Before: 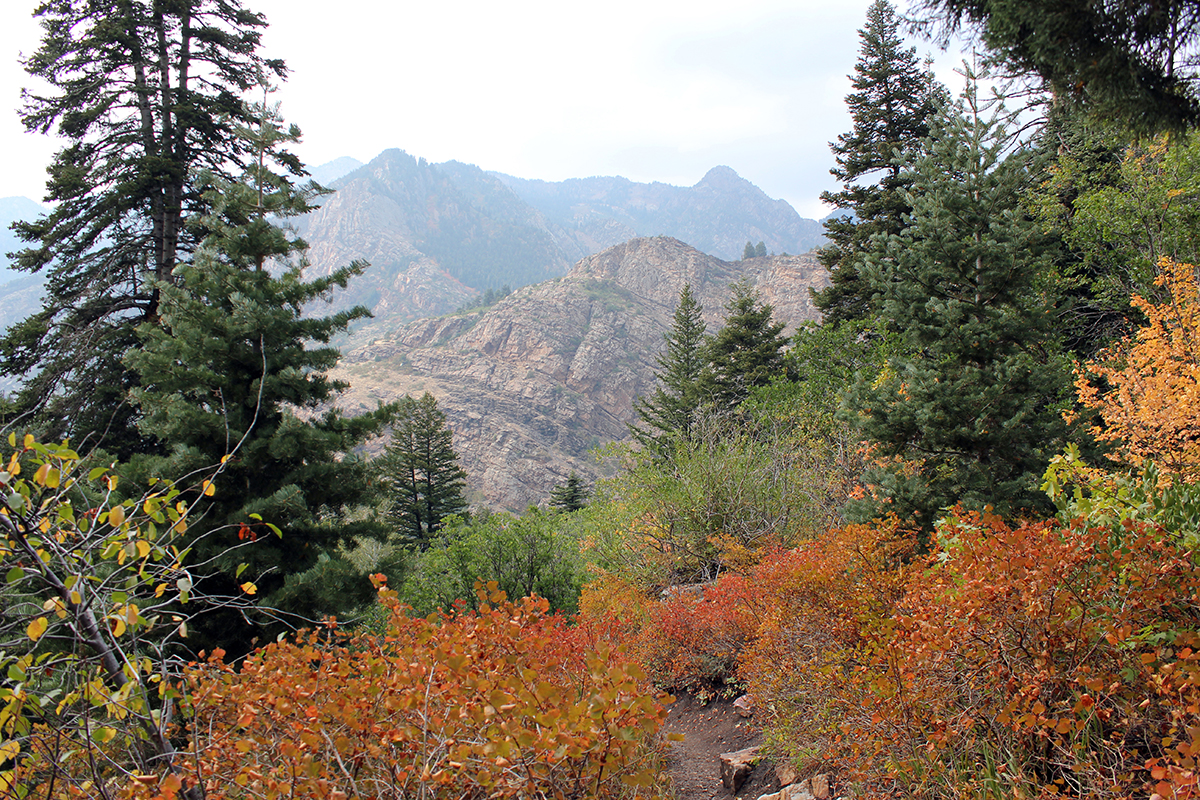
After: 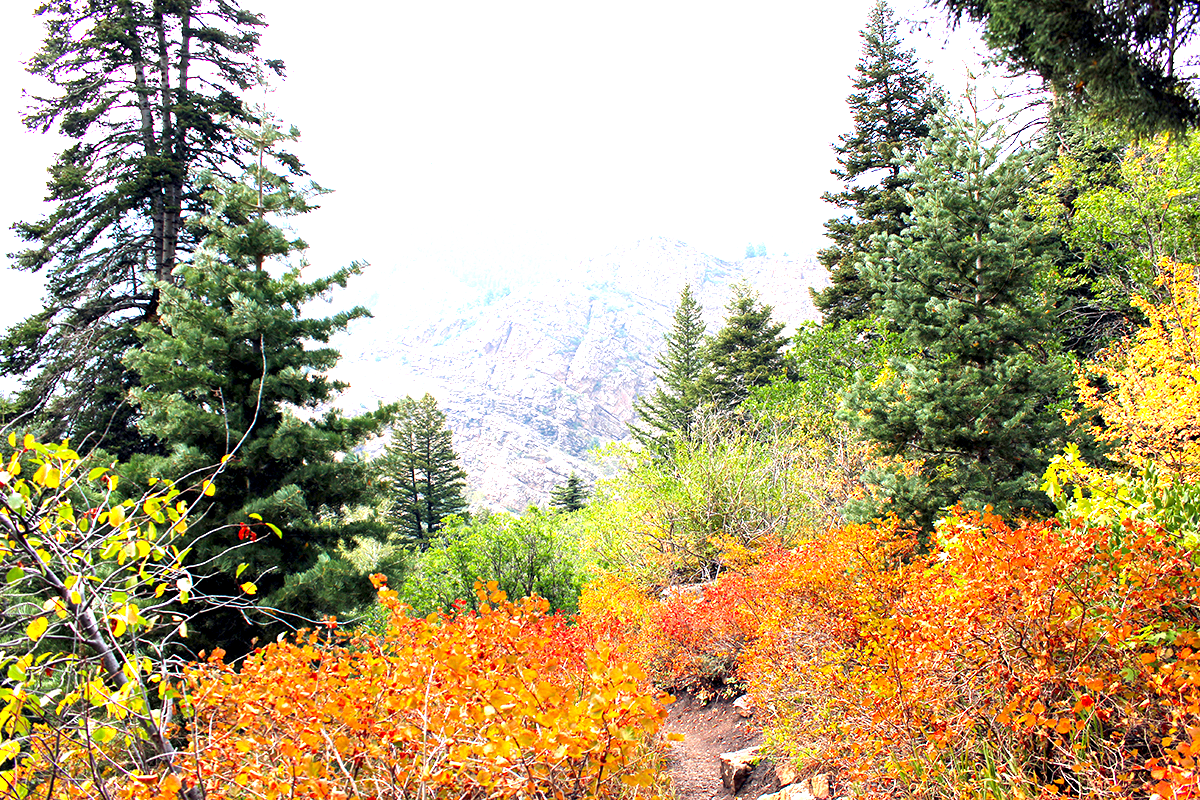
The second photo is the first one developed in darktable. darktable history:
exposure: black level correction 0, exposure 1.741 EV, compensate exposure bias true, compensate highlight preservation false
color correction: saturation 1.34
local contrast: highlights 123%, shadows 126%, detail 140%, midtone range 0.254
